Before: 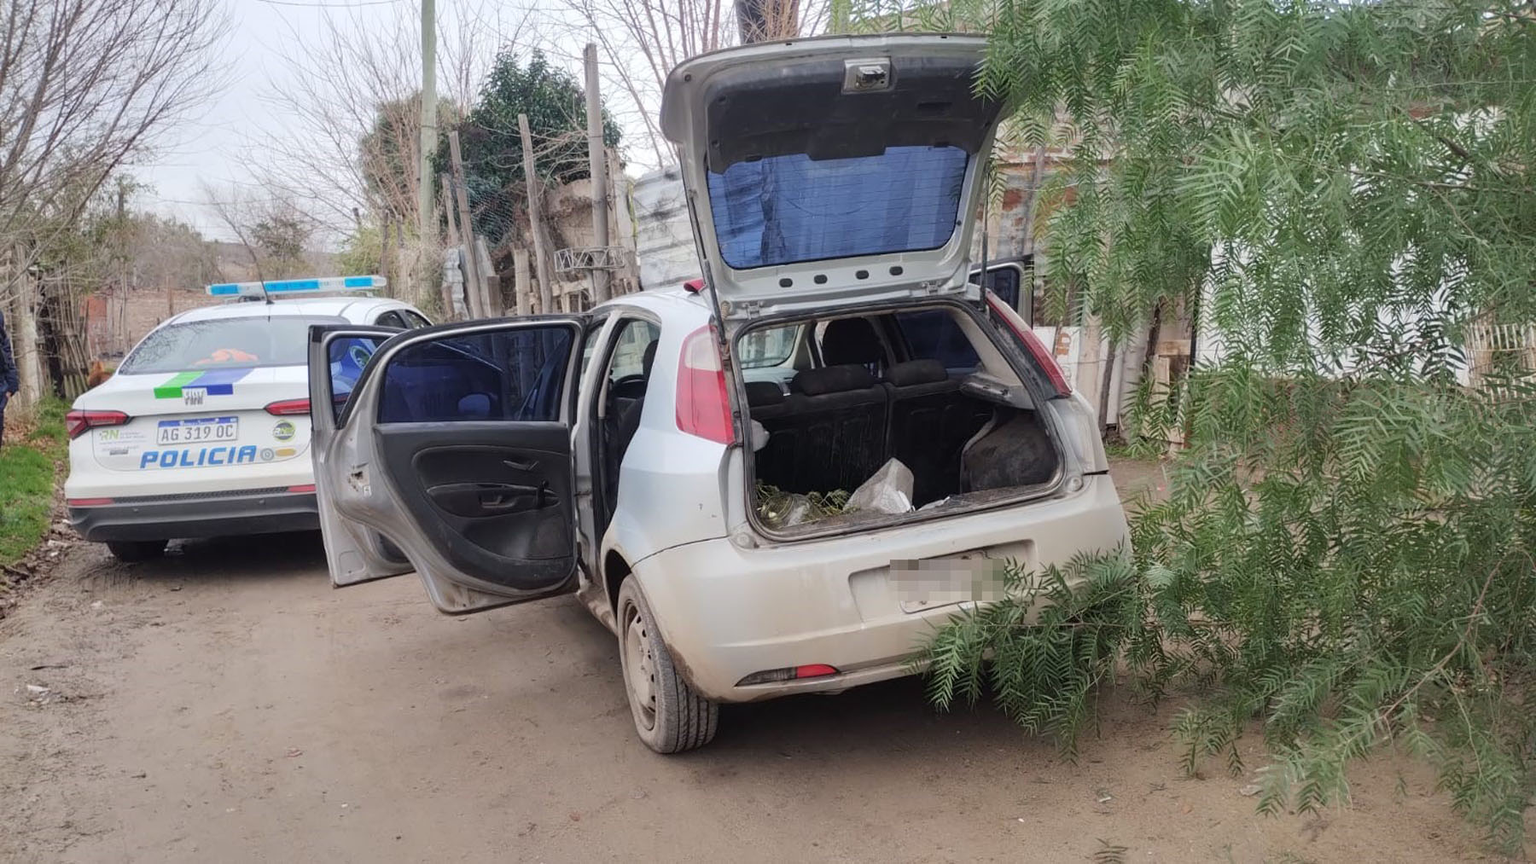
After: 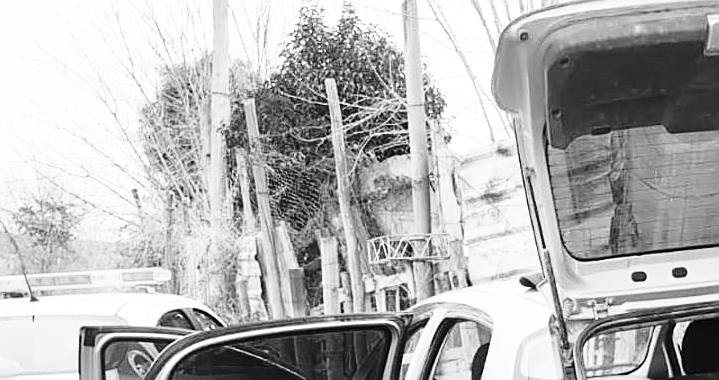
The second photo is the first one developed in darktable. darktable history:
crop: left 15.719%, top 5.453%, right 44.312%, bottom 56.952%
sharpen: on, module defaults
color zones: curves: ch1 [(0, -0.014) (0.143, -0.013) (0.286, -0.013) (0.429, -0.016) (0.571, -0.019) (0.714, -0.015) (0.857, 0.002) (1, -0.014)]
exposure: exposure 0.014 EV, compensate exposure bias true, compensate highlight preservation false
color balance rgb: shadows lift › hue 86.16°, highlights gain › chroma 0.274%, highlights gain › hue 331°, perceptual saturation grading › global saturation 0.675%, global vibrance 40.239%
color correction: highlights a* -6.18, highlights b* 9.15, shadows a* 10.21, shadows b* 23.93
base curve: curves: ch0 [(0, 0) (0.026, 0.03) (0.109, 0.232) (0.351, 0.748) (0.669, 0.968) (1, 1)]
